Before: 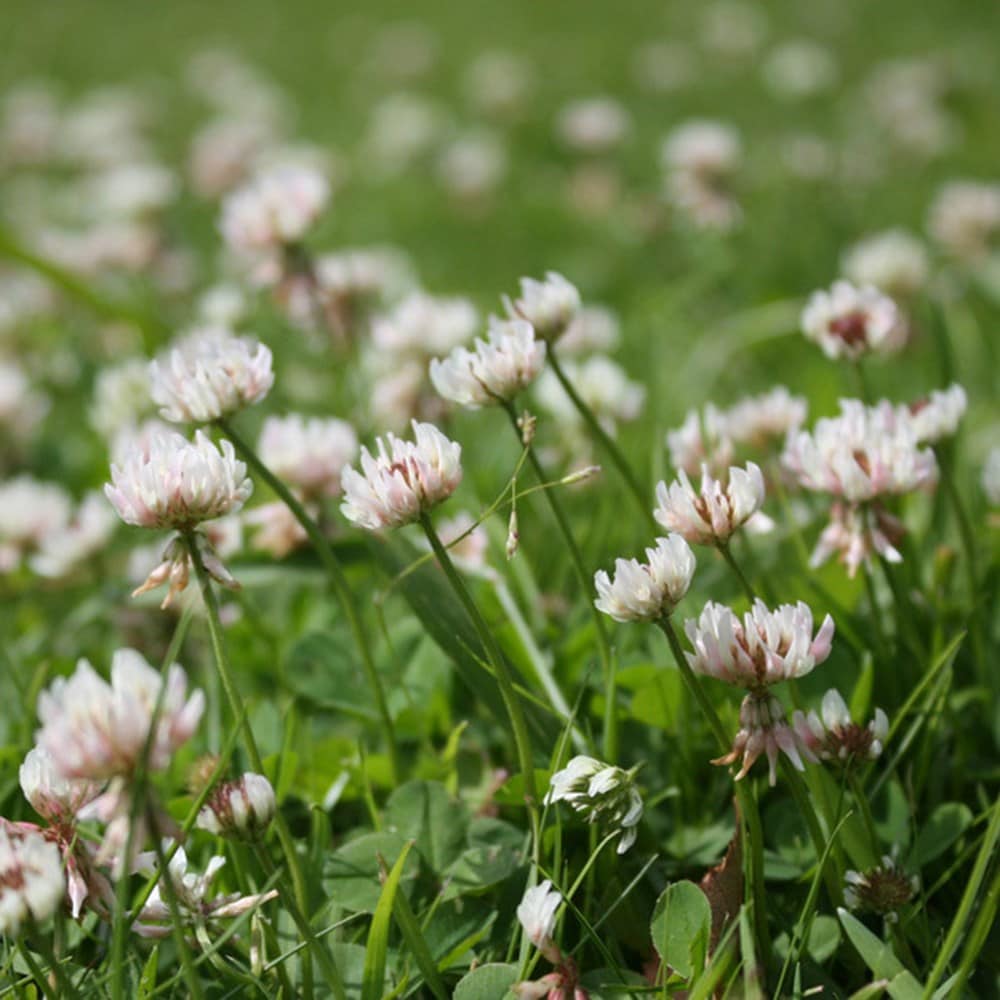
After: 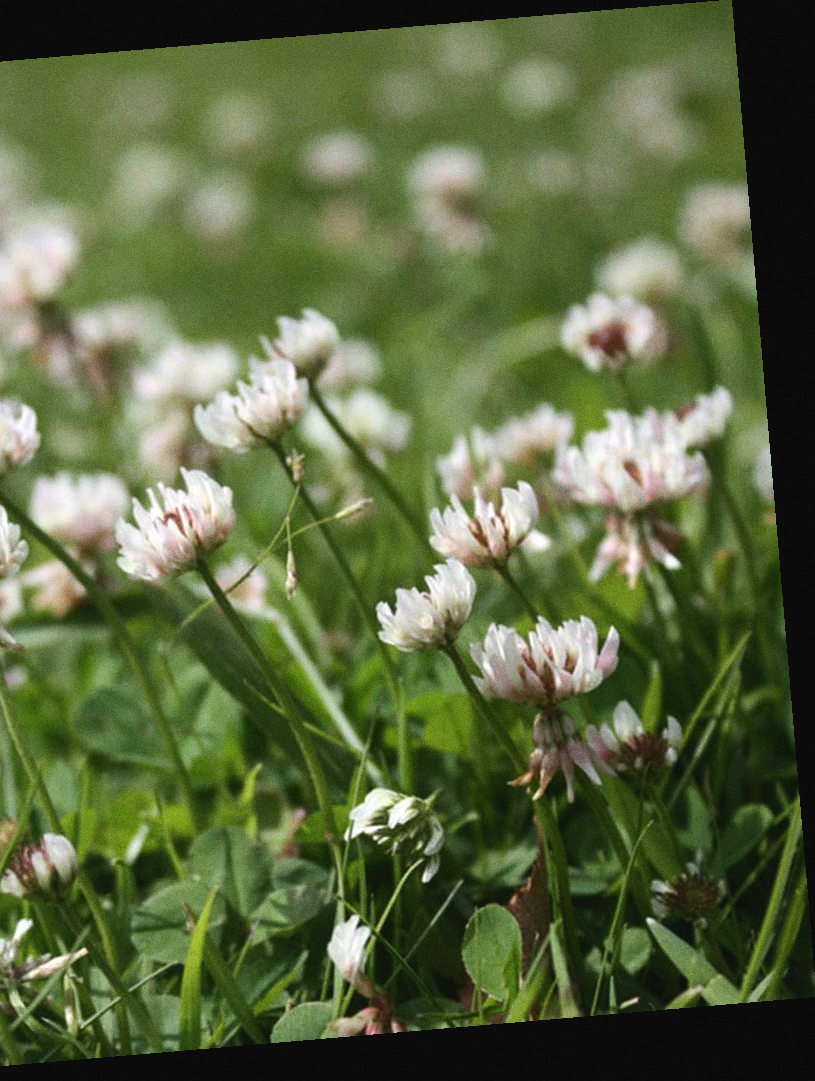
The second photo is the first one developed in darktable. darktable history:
tone equalizer: -8 EV -0.417 EV, -7 EV -0.389 EV, -6 EV -0.333 EV, -5 EV -0.222 EV, -3 EV 0.222 EV, -2 EV 0.333 EV, -1 EV 0.389 EV, +0 EV 0.417 EV, edges refinement/feathering 500, mask exposure compensation -1.57 EV, preserve details no
contrast brightness saturation: contrast -0.08, brightness -0.04, saturation -0.11
crop and rotate: left 24.6%
rotate and perspective: rotation -4.86°, automatic cropping off
grain: on, module defaults
